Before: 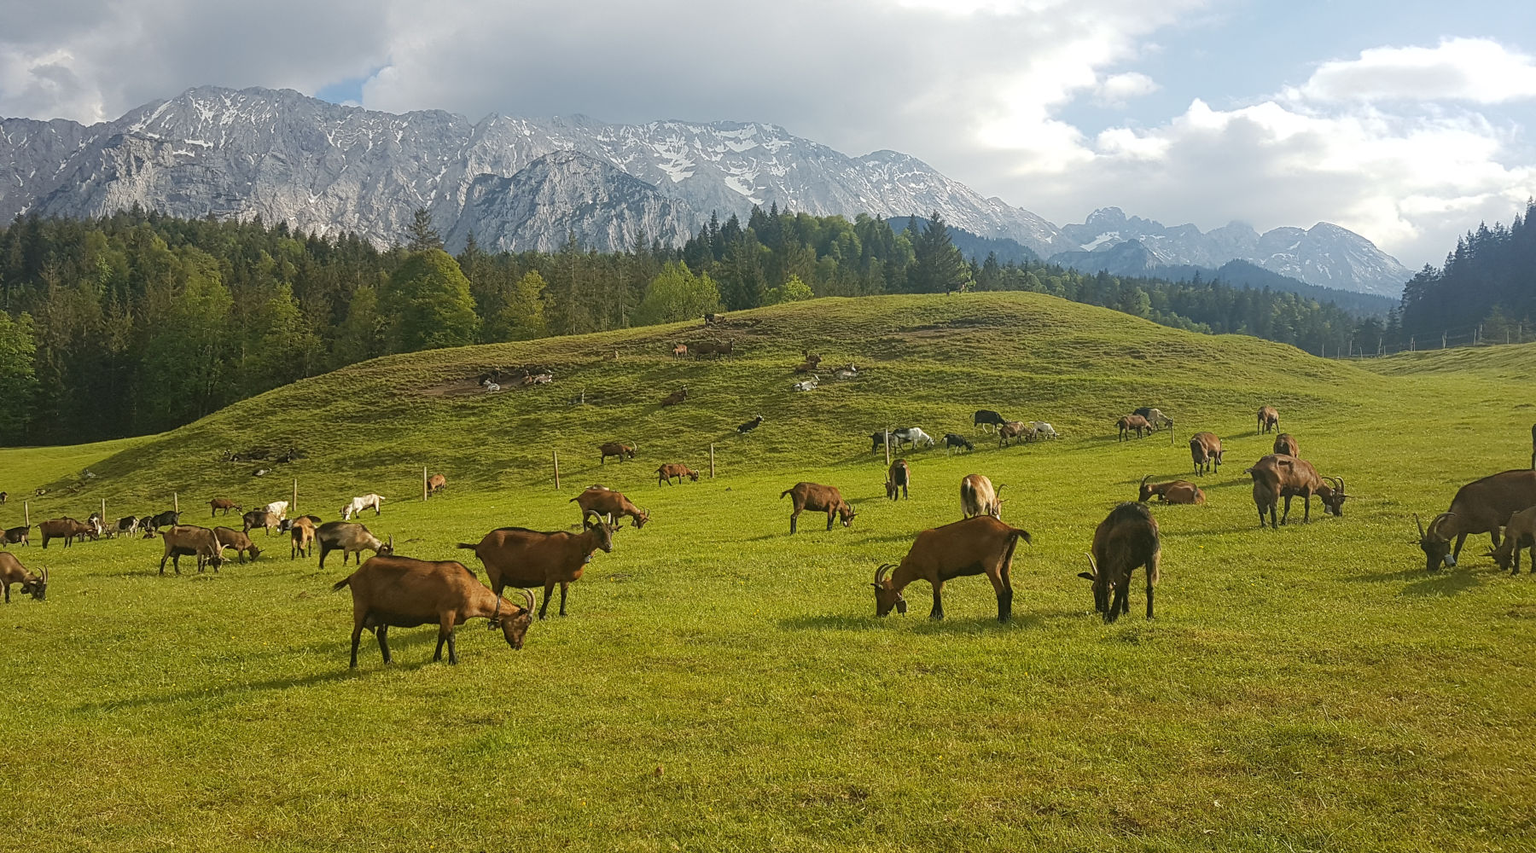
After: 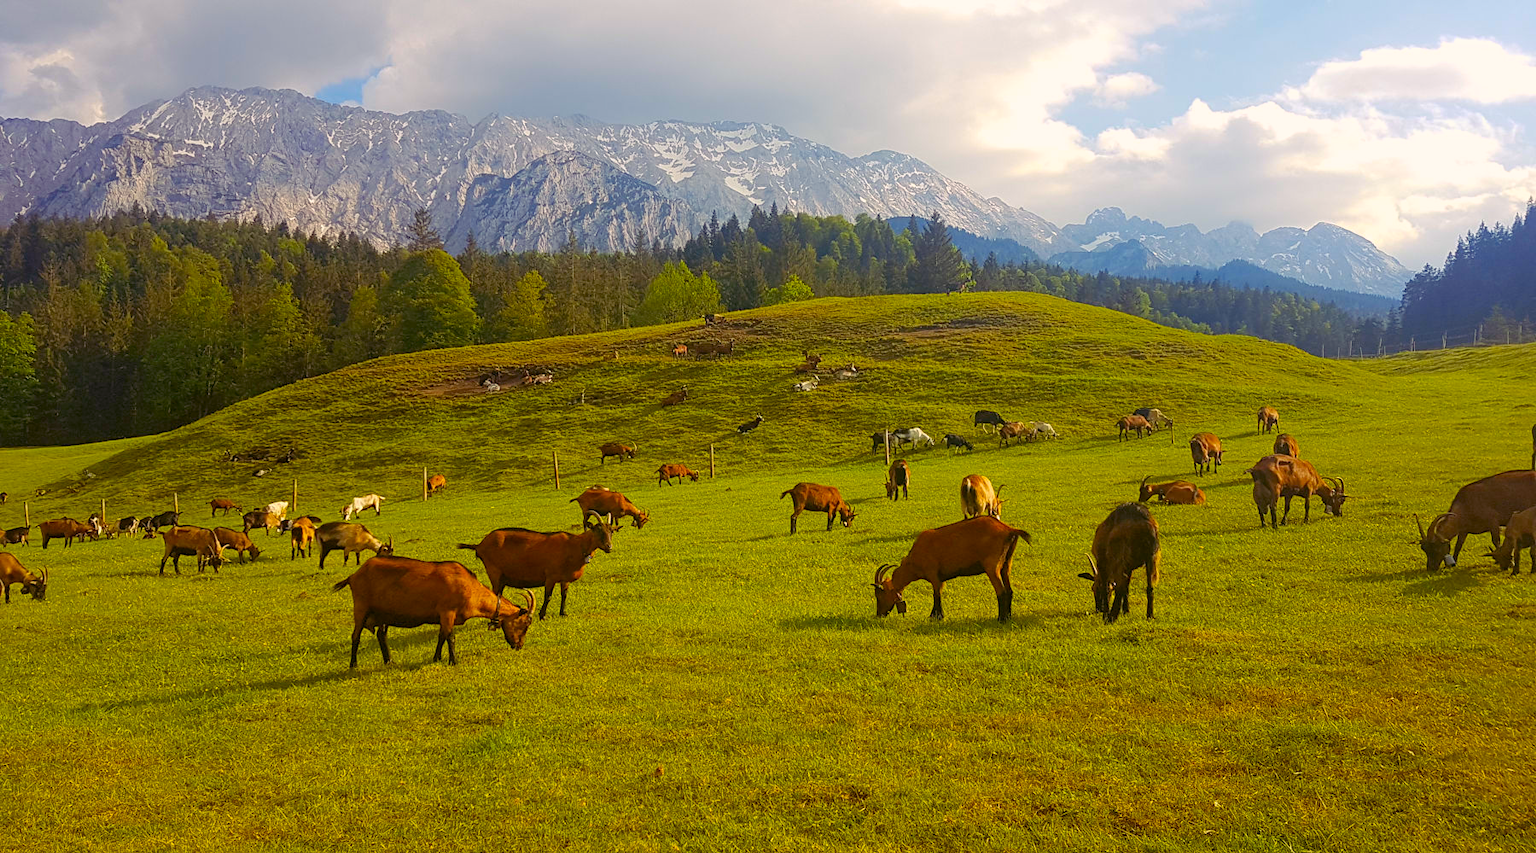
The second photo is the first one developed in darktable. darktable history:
contrast brightness saturation: saturation 0.482
color balance rgb: shadows lift › luminance 0.69%, shadows lift › chroma 7%, shadows lift › hue 302.66°, highlights gain › chroma 1.698%, highlights gain › hue 55.3°, global offset › luminance -0.504%, perceptual saturation grading › global saturation 25.844%
